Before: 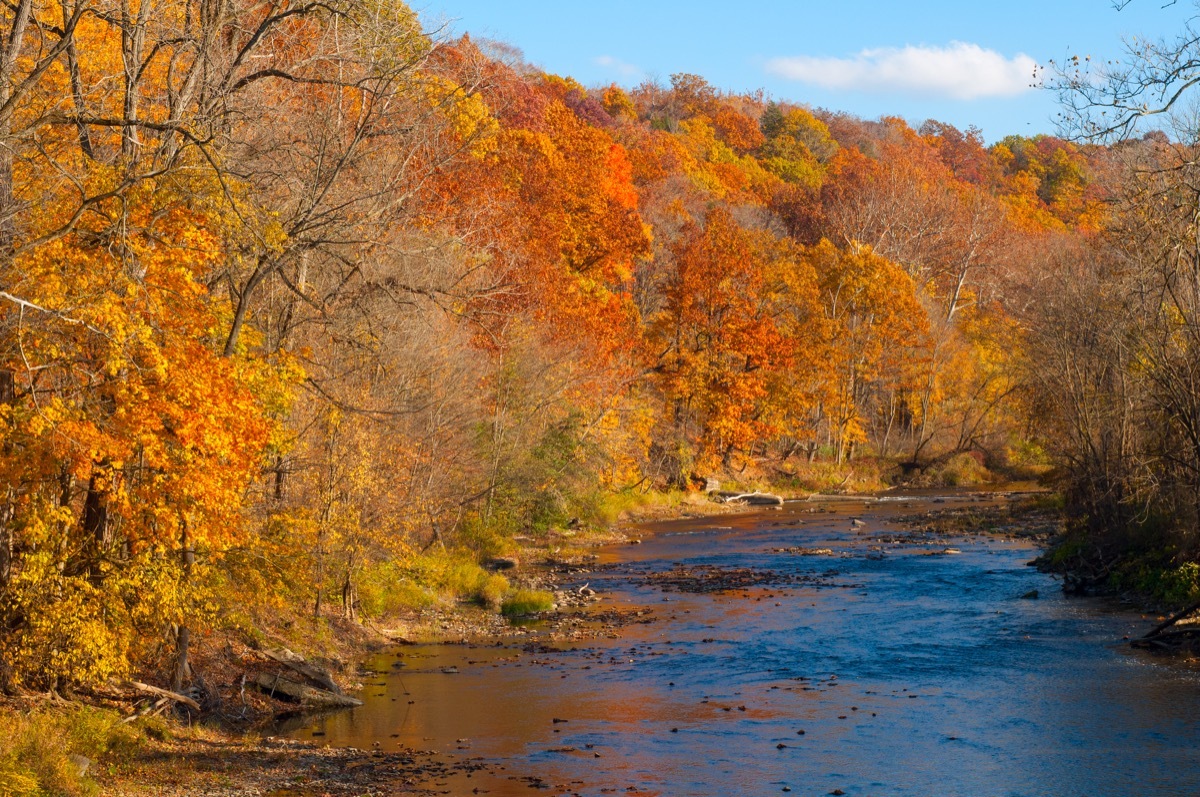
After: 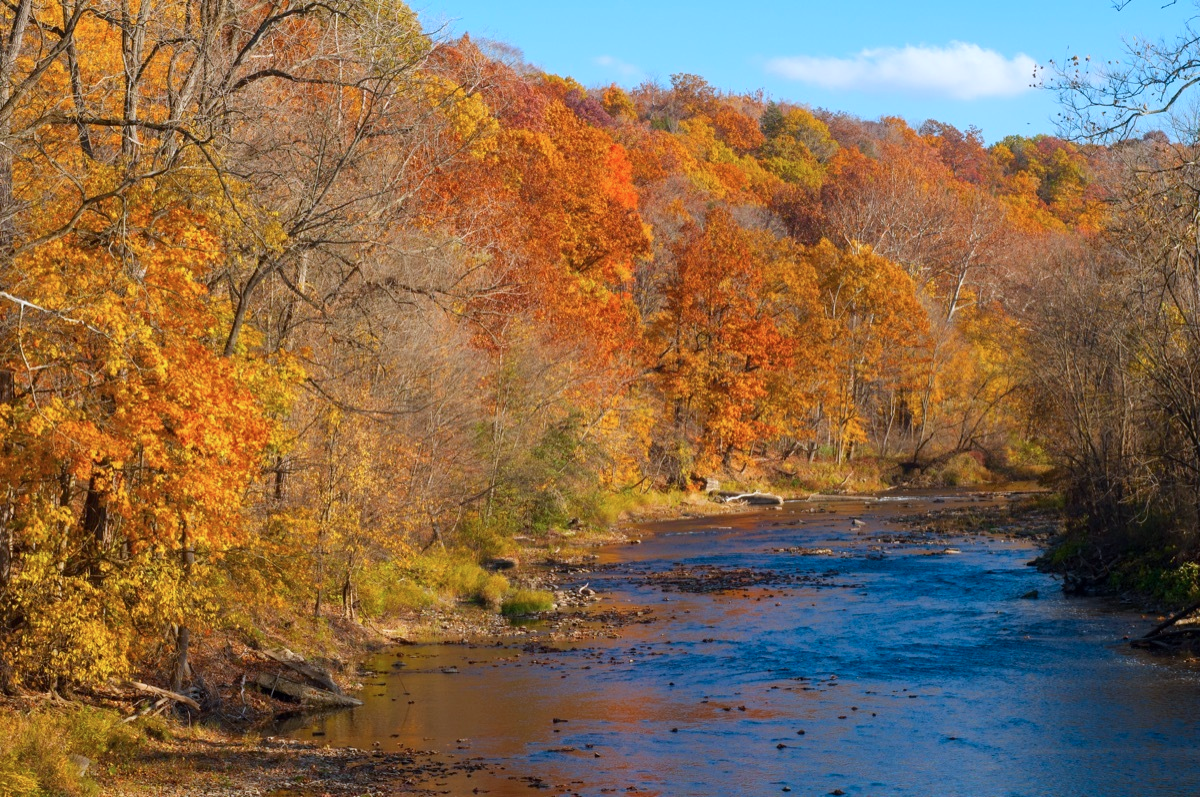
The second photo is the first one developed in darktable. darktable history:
color calibration: x 0.37, y 0.382, temperature 4310.11 K
